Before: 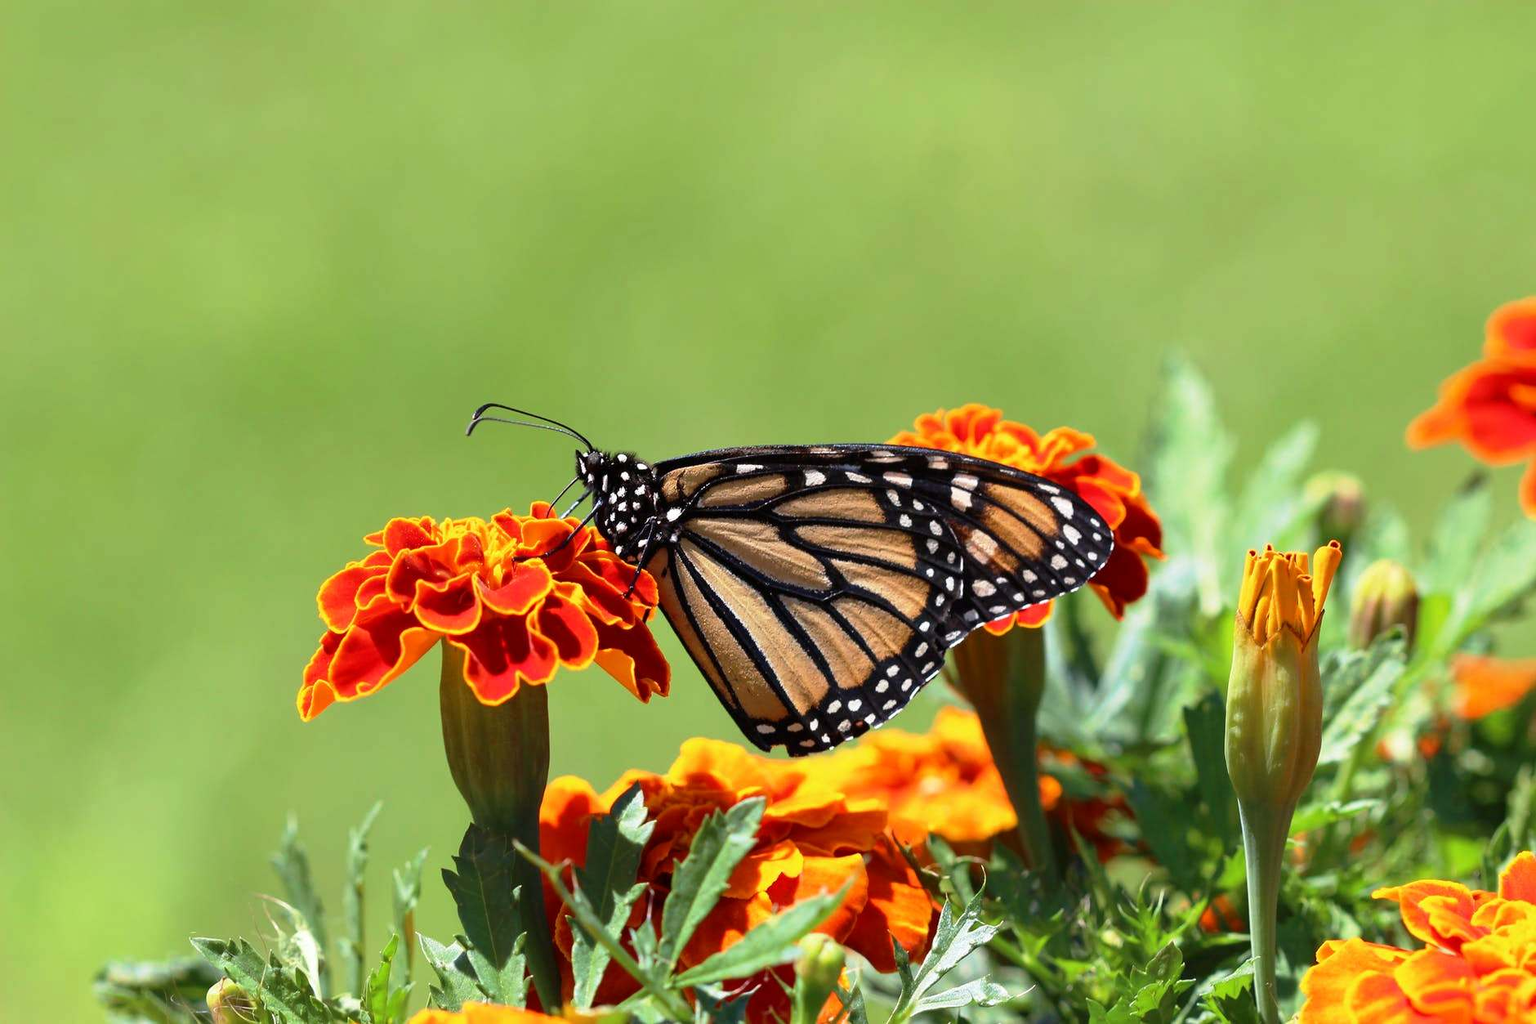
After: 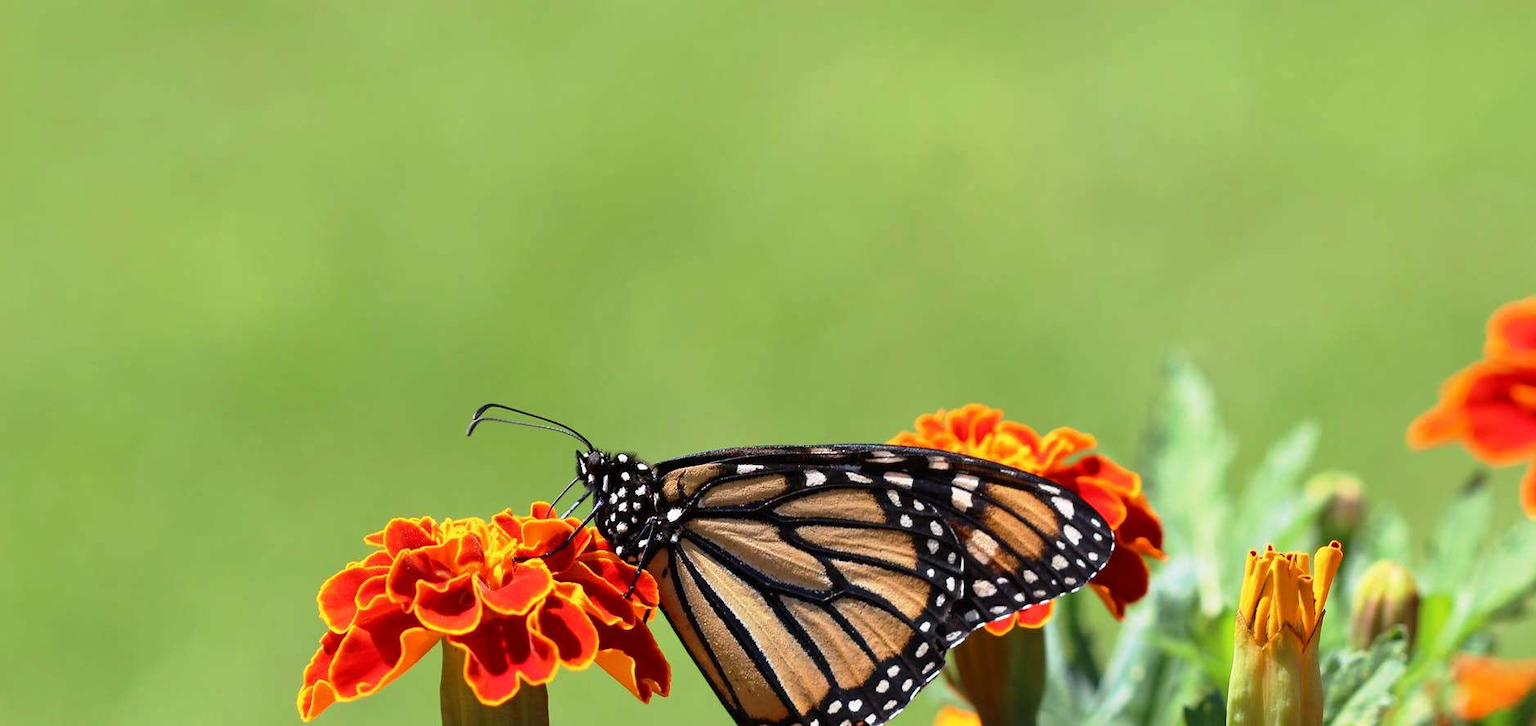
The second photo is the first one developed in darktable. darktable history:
crop: right 0.001%, bottom 29.033%
